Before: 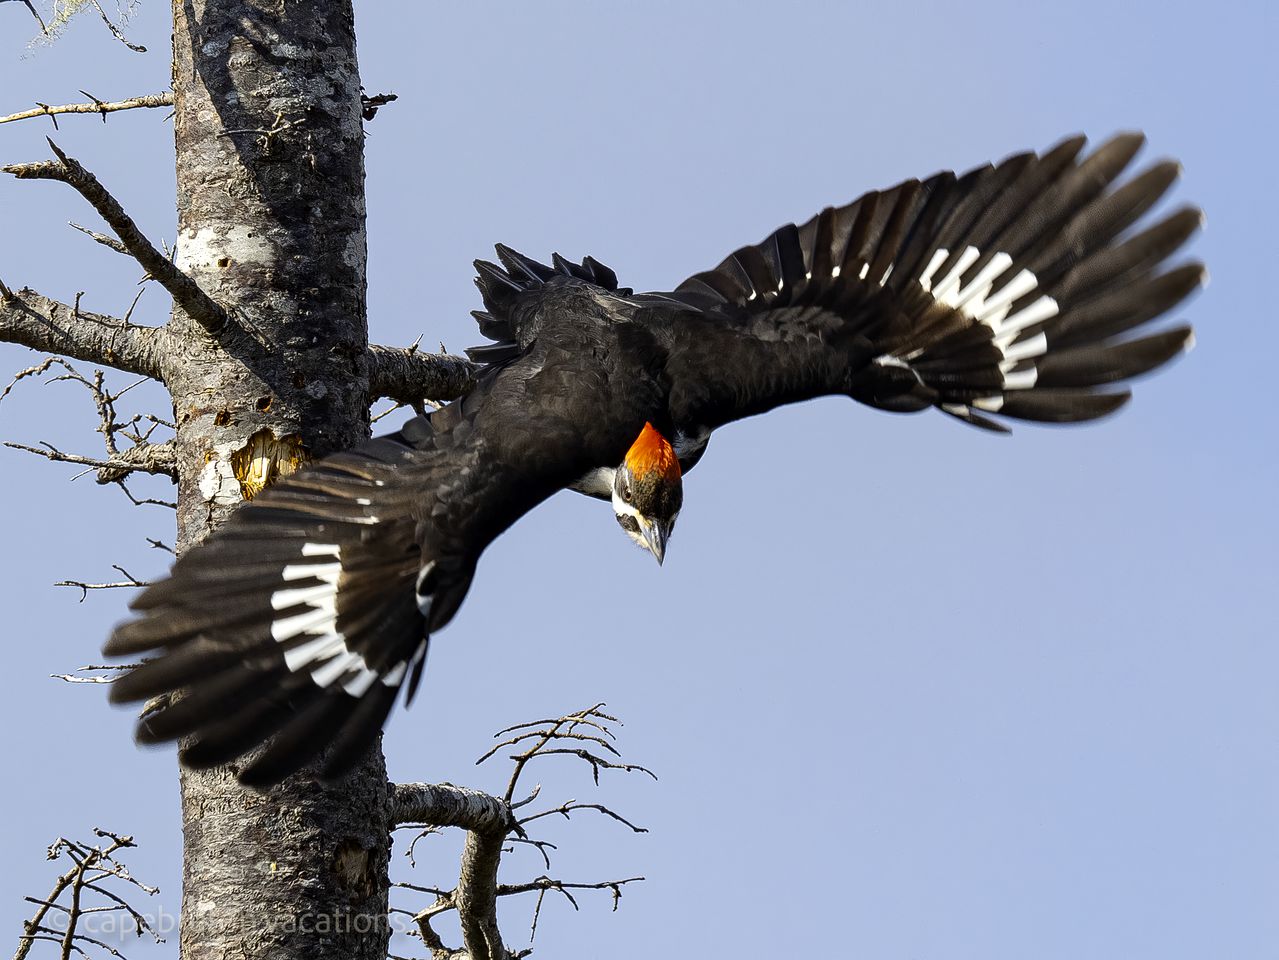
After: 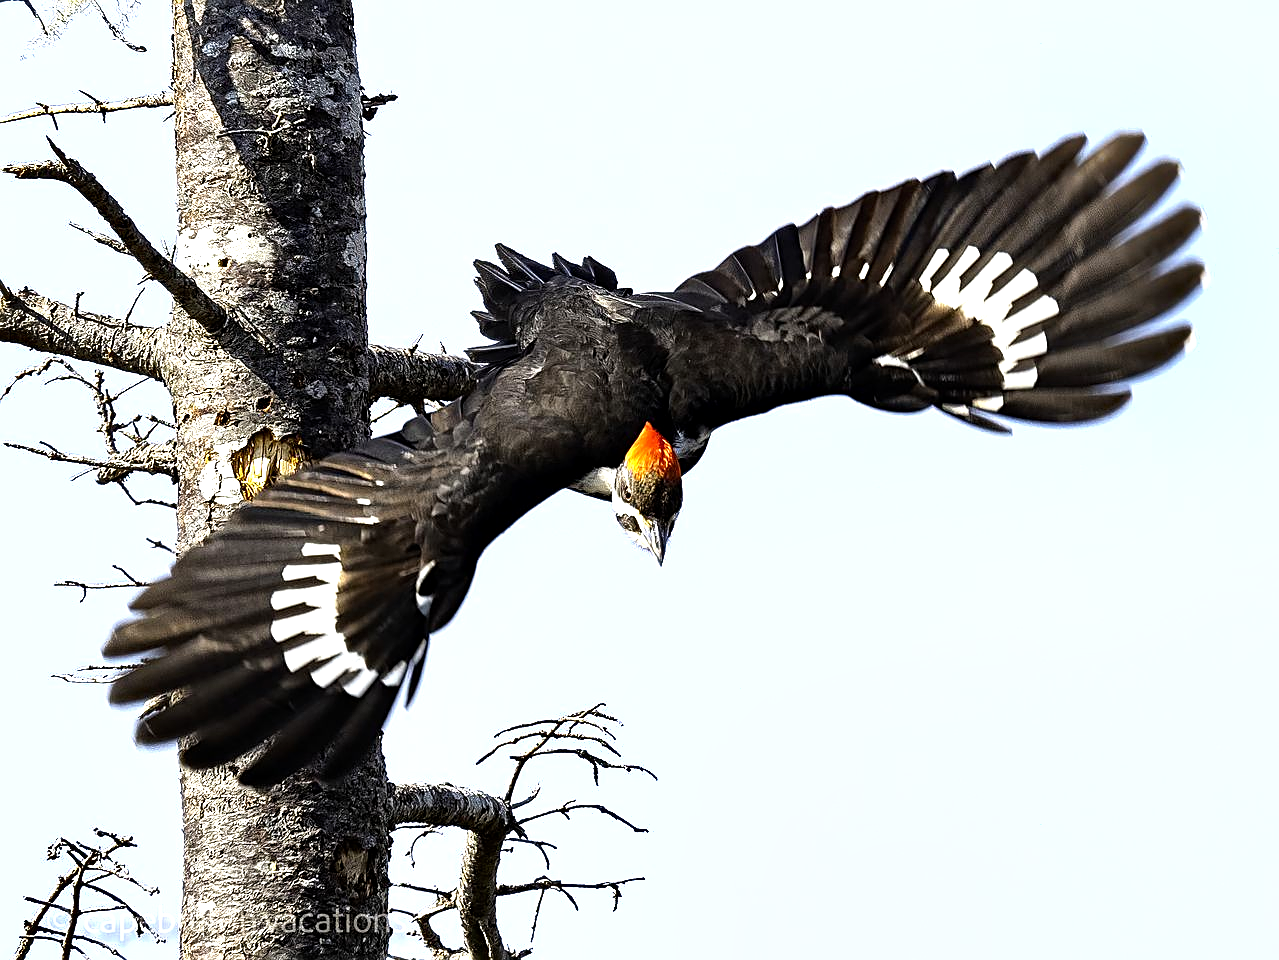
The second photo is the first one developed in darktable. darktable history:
sharpen: on, module defaults
tone equalizer: -8 EV -0.753 EV, -7 EV -0.67 EV, -6 EV -0.59 EV, -5 EV -0.412 EV, -3 EV 0.402 EV, -2 EV 0.6 EV, -1 EV 0.674 EV, +0 EV 0.73 EV
exposure: black level correction 0.001, exposure 0.5 EV, compensate highlight preservation false
shadows and highlights: shadows 43.81, white point adjustment -1.36, soften with gaussian
